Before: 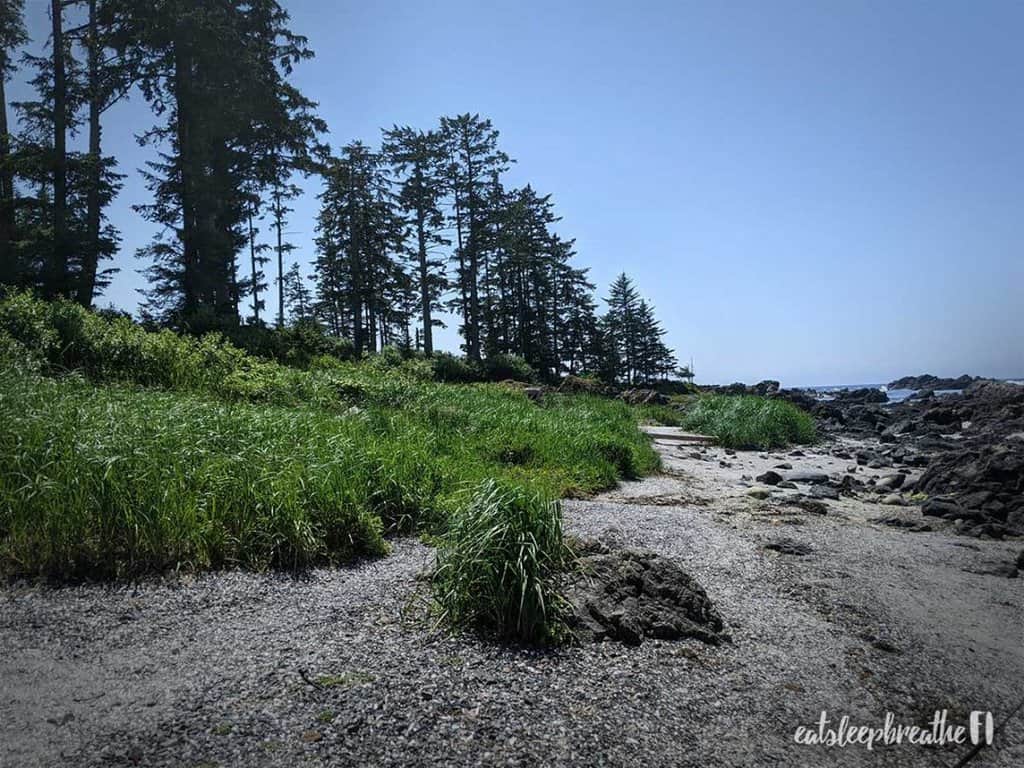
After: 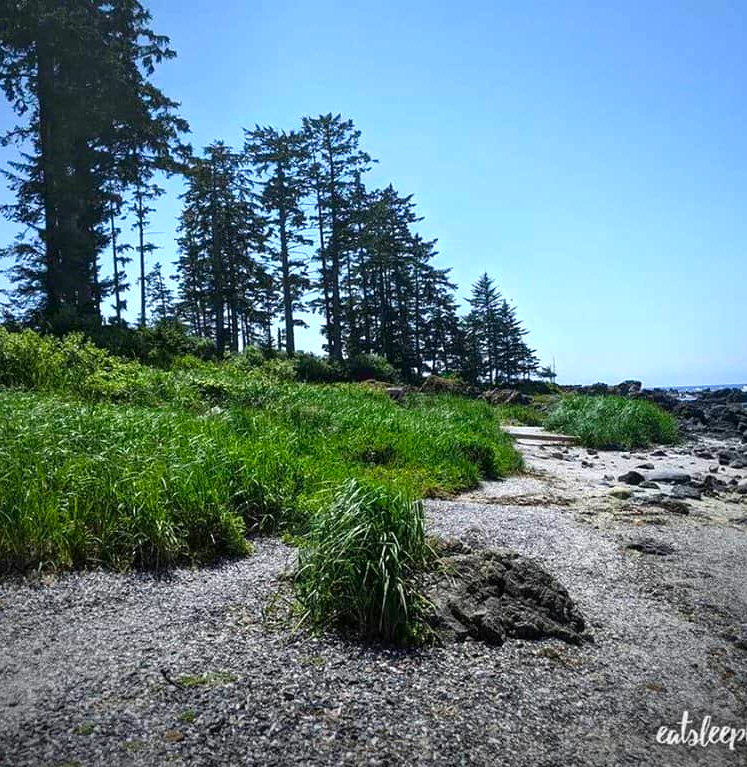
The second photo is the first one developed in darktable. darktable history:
crop: left 13.535%, top 0%, right 13.446%
exposure: exposure 0.462 EV, compensate highlight preservation false
contrast brightness saturation: brightness -0.024, saturation 0.351
